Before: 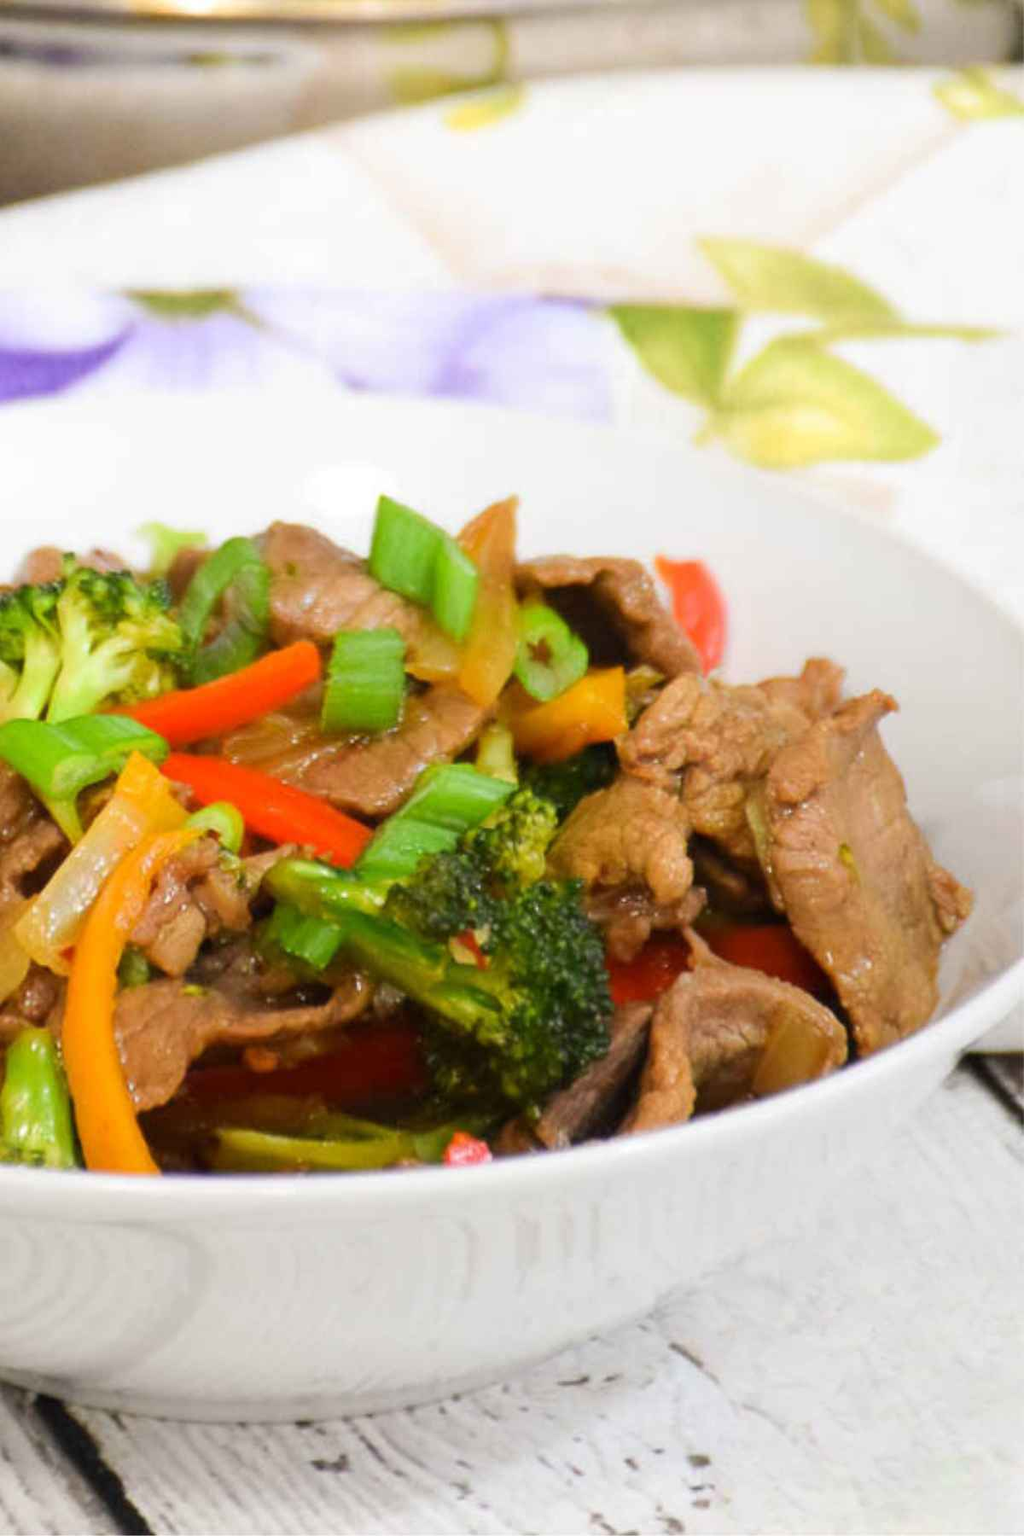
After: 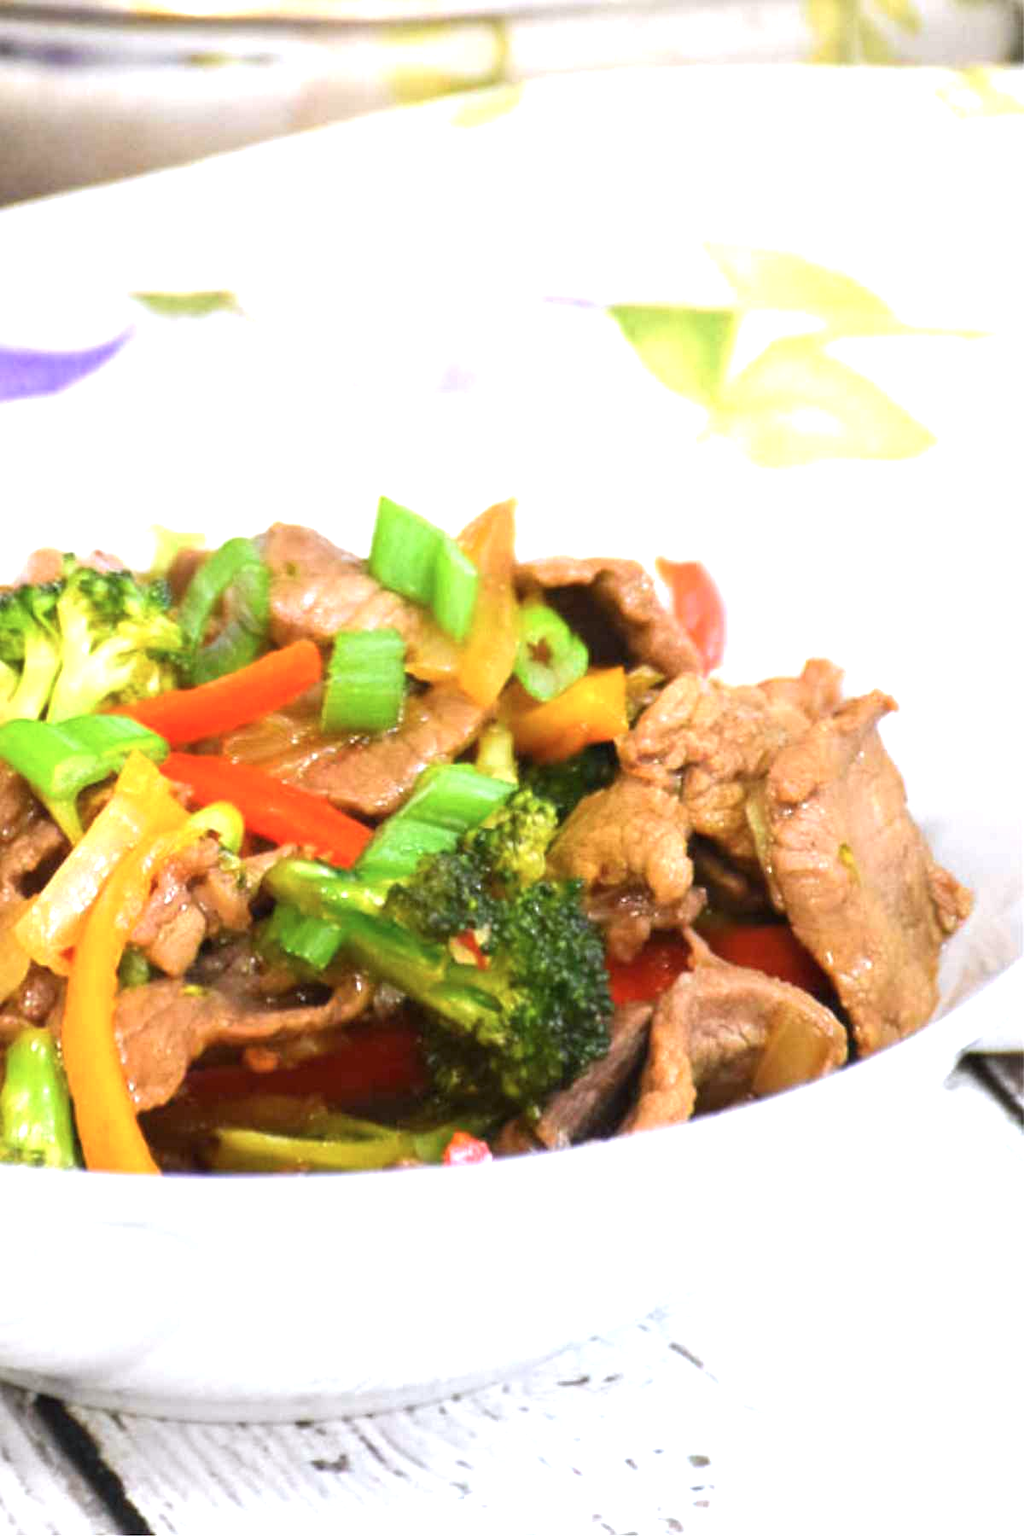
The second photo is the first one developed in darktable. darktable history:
color correction: highlights a* -0.771, highlights b* -9.55
exposure: black level correction 0, exposure 0.895 EV, compensate exposure bias true, compensate highlight preservation false
levels: levels [0, 0.51, 1]
